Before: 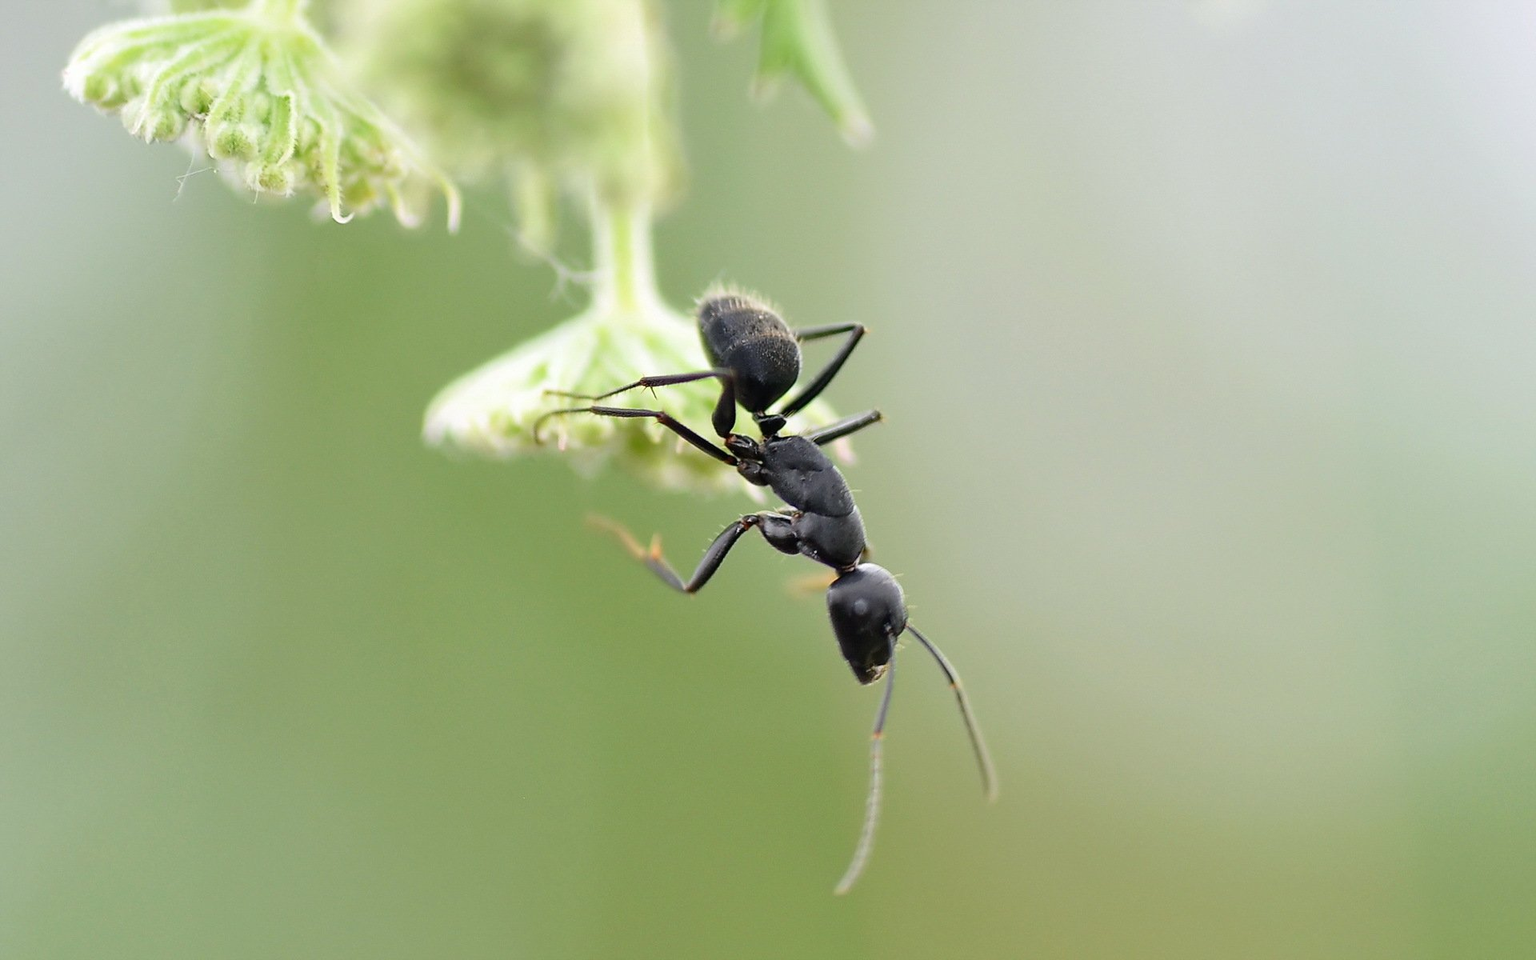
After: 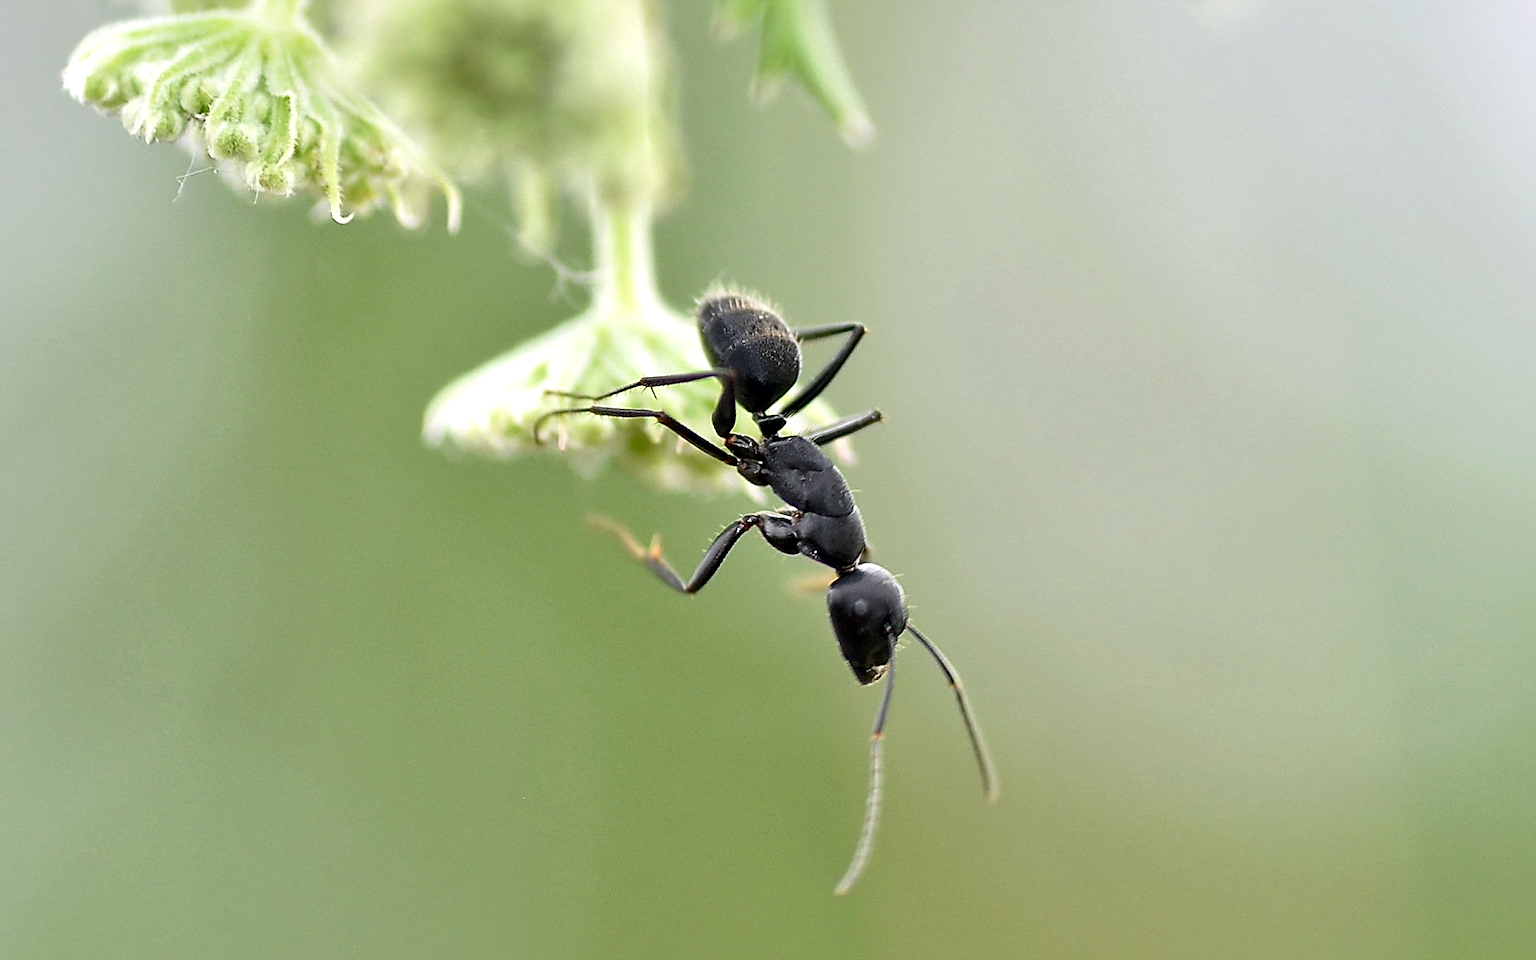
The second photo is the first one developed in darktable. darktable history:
local contrast: mode bilateral grid, contrast 25, coarseness 60, detail 150%, midtone range 0.2
sharpen: on, module defaults
